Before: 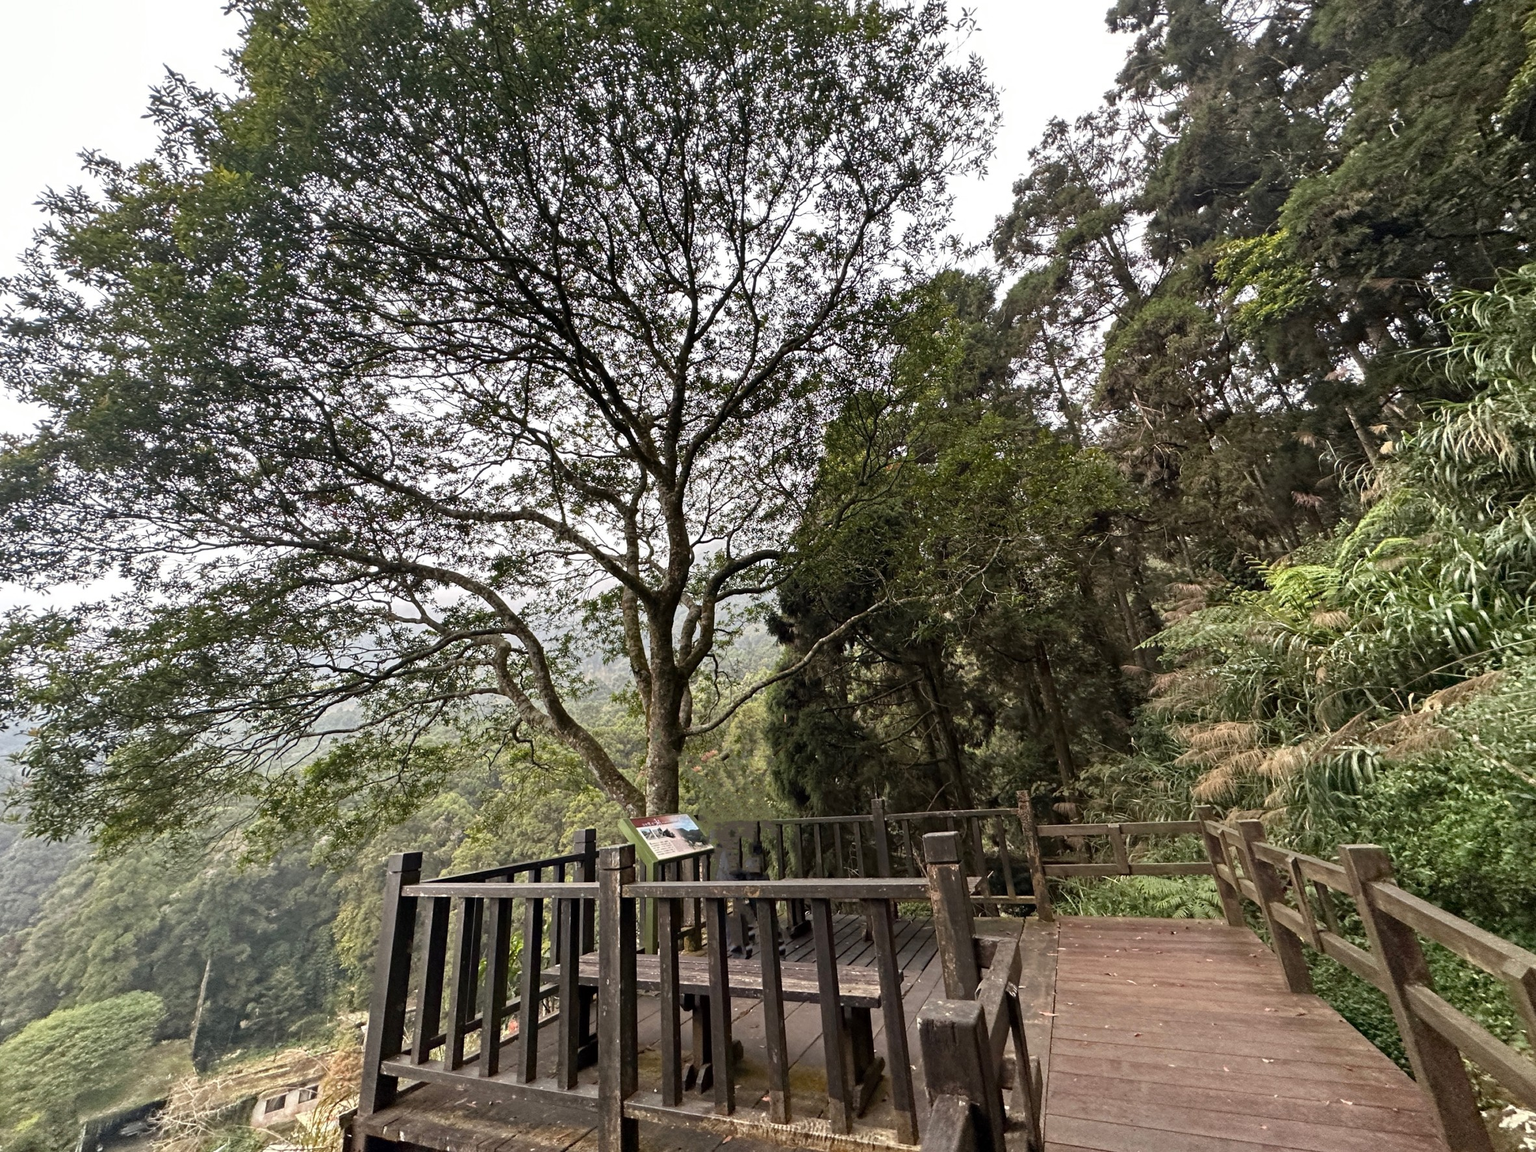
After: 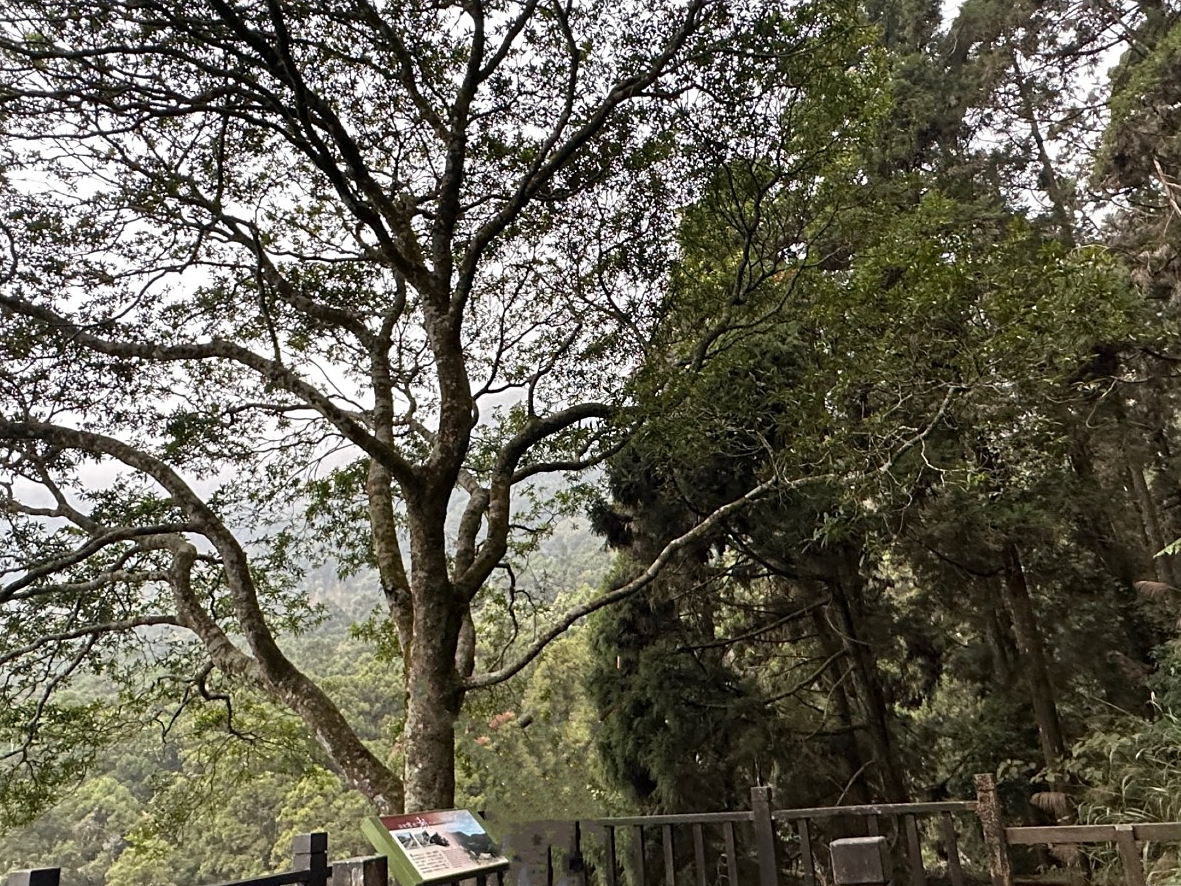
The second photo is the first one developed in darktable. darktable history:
crop: left 25%, top 25%, right 25%, bottom 25%
sharpen: amount 0.2
